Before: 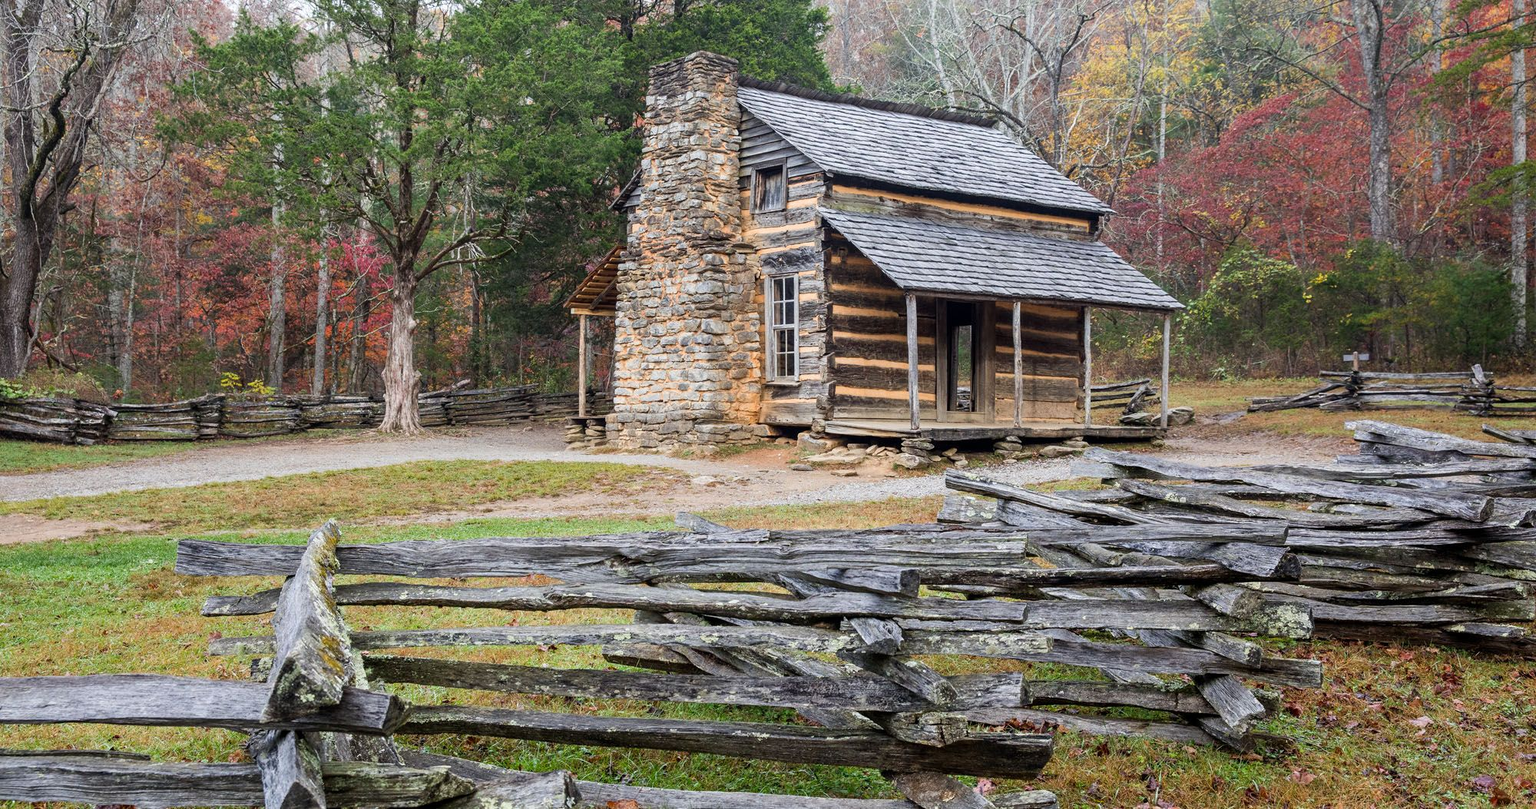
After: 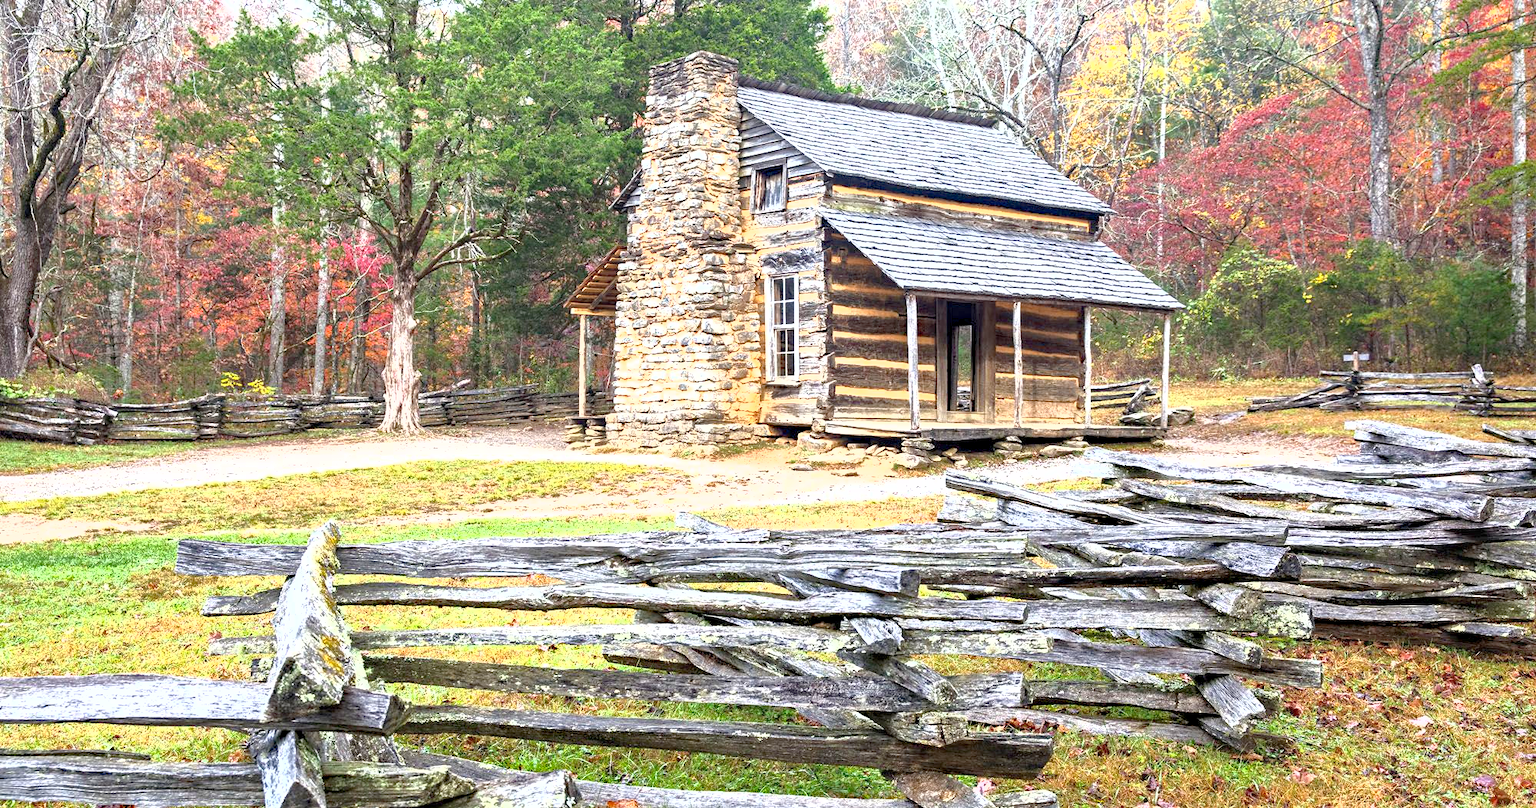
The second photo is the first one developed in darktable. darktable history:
shadows and highlights: highlights color adjustment 0.266%
haze removal: strength 0.303, distance 0.249, compatibility mode true, adaptive false
exposure: black level correction 0, exposure 1.45 EV, compensate exposure bias true, compensate highlight preservation false
